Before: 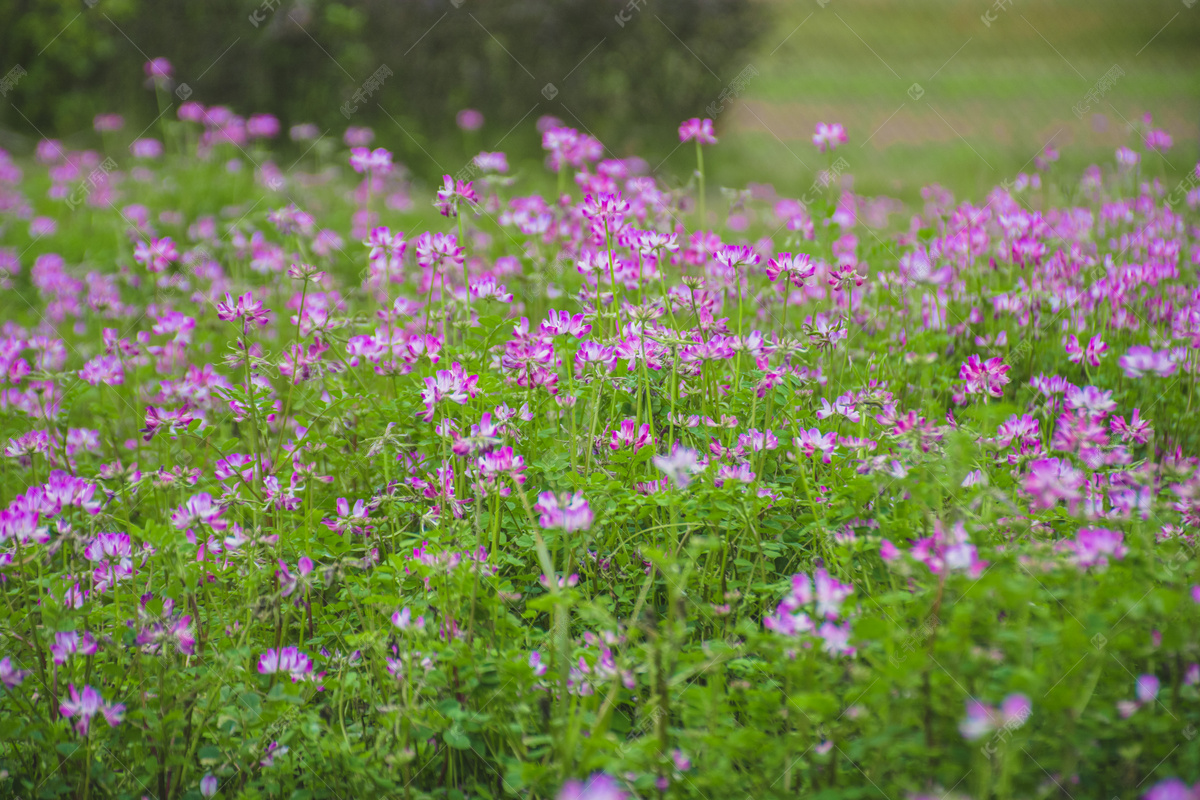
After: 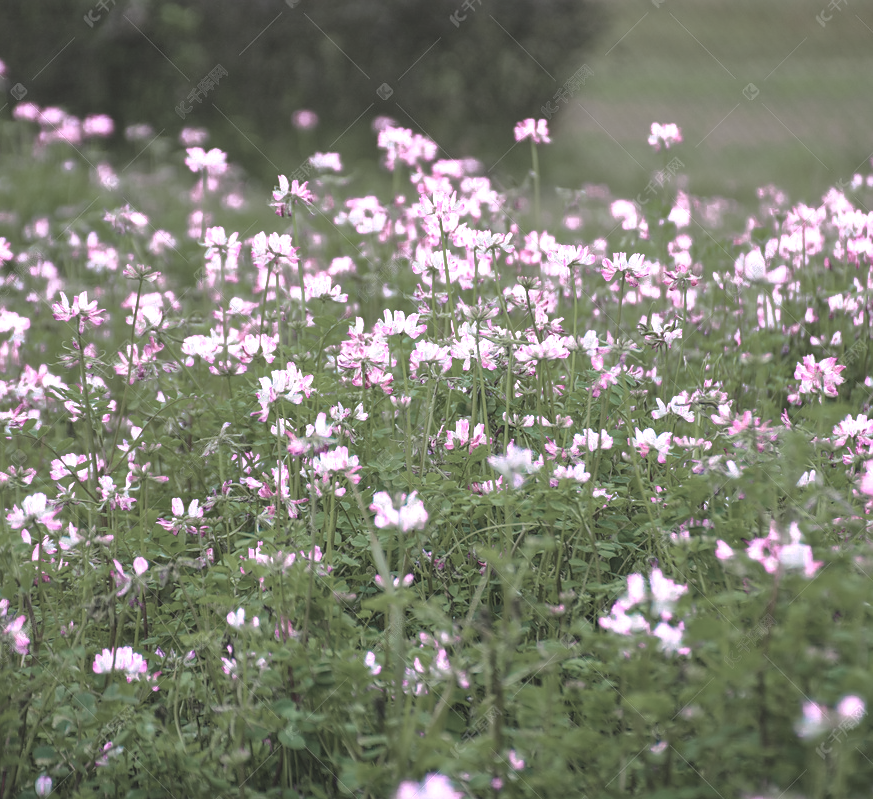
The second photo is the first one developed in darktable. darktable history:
crop: left 13.83%, right 13.401%
contrast brightness saturation: contrast -0.093, saturation -0.09
sharpen: radius 1.005, threshold 0.882
color zones: curves: ch0 [(0, 0.613) (0.01, 0.613) (0.245, 0.448) (0.498, 0.529) (0.642, 0.665) (0.879, 0.777) (0.99, 0.613)]; ch1 [(0, 0.272) (0.219, 0.127) (0.724, 0.346)]
